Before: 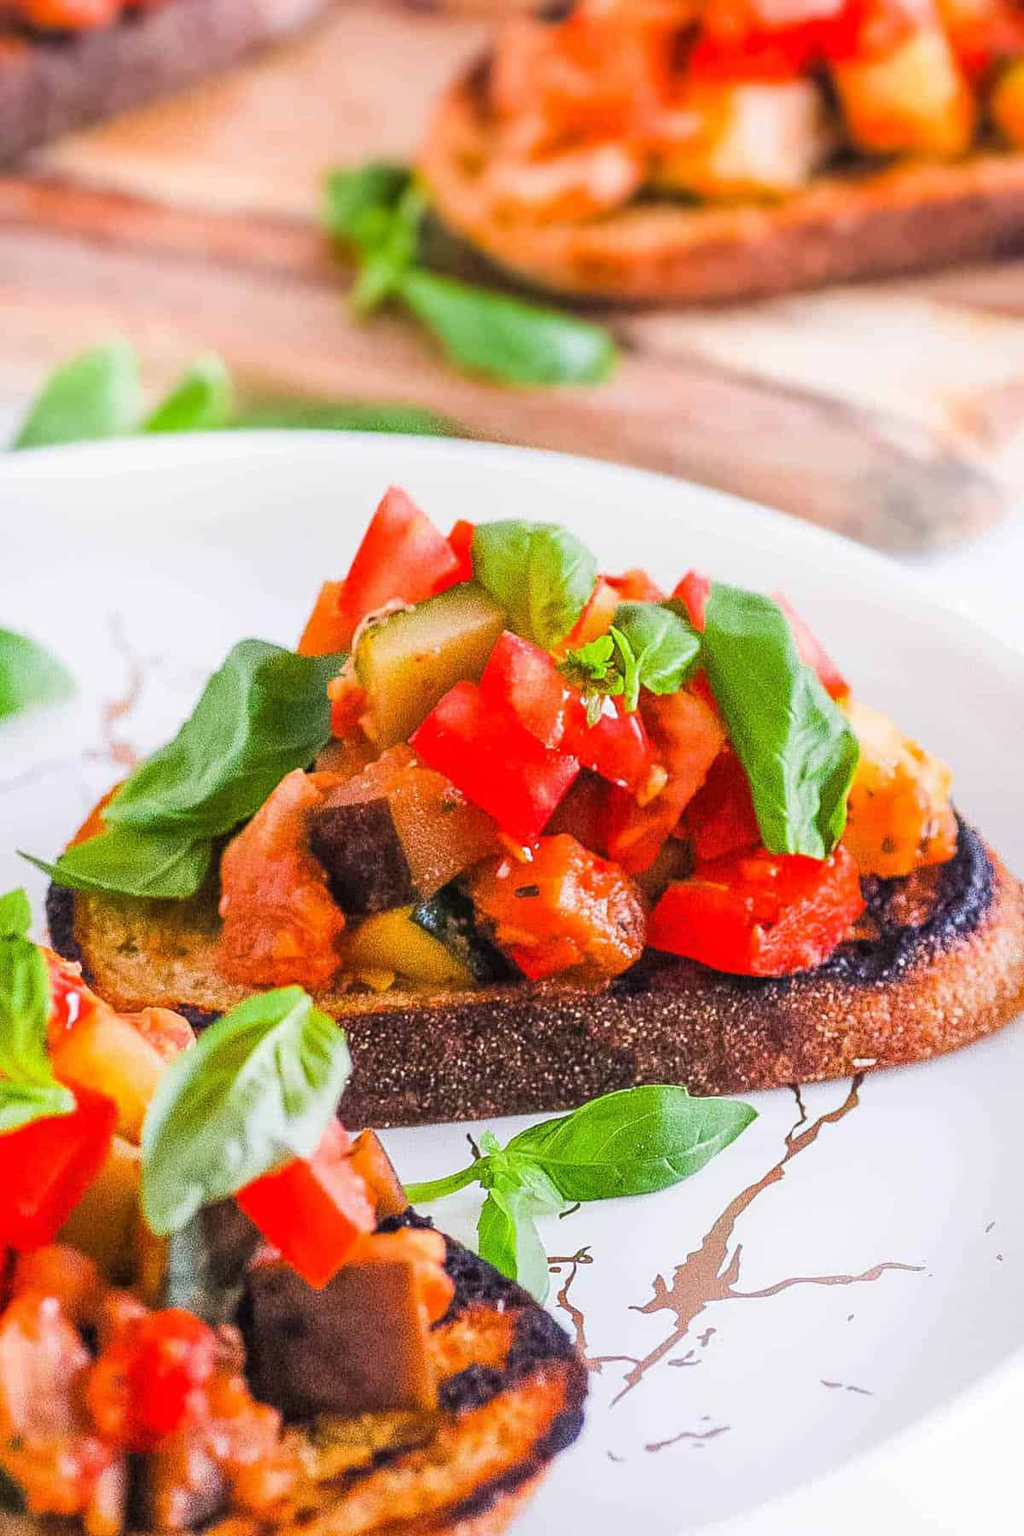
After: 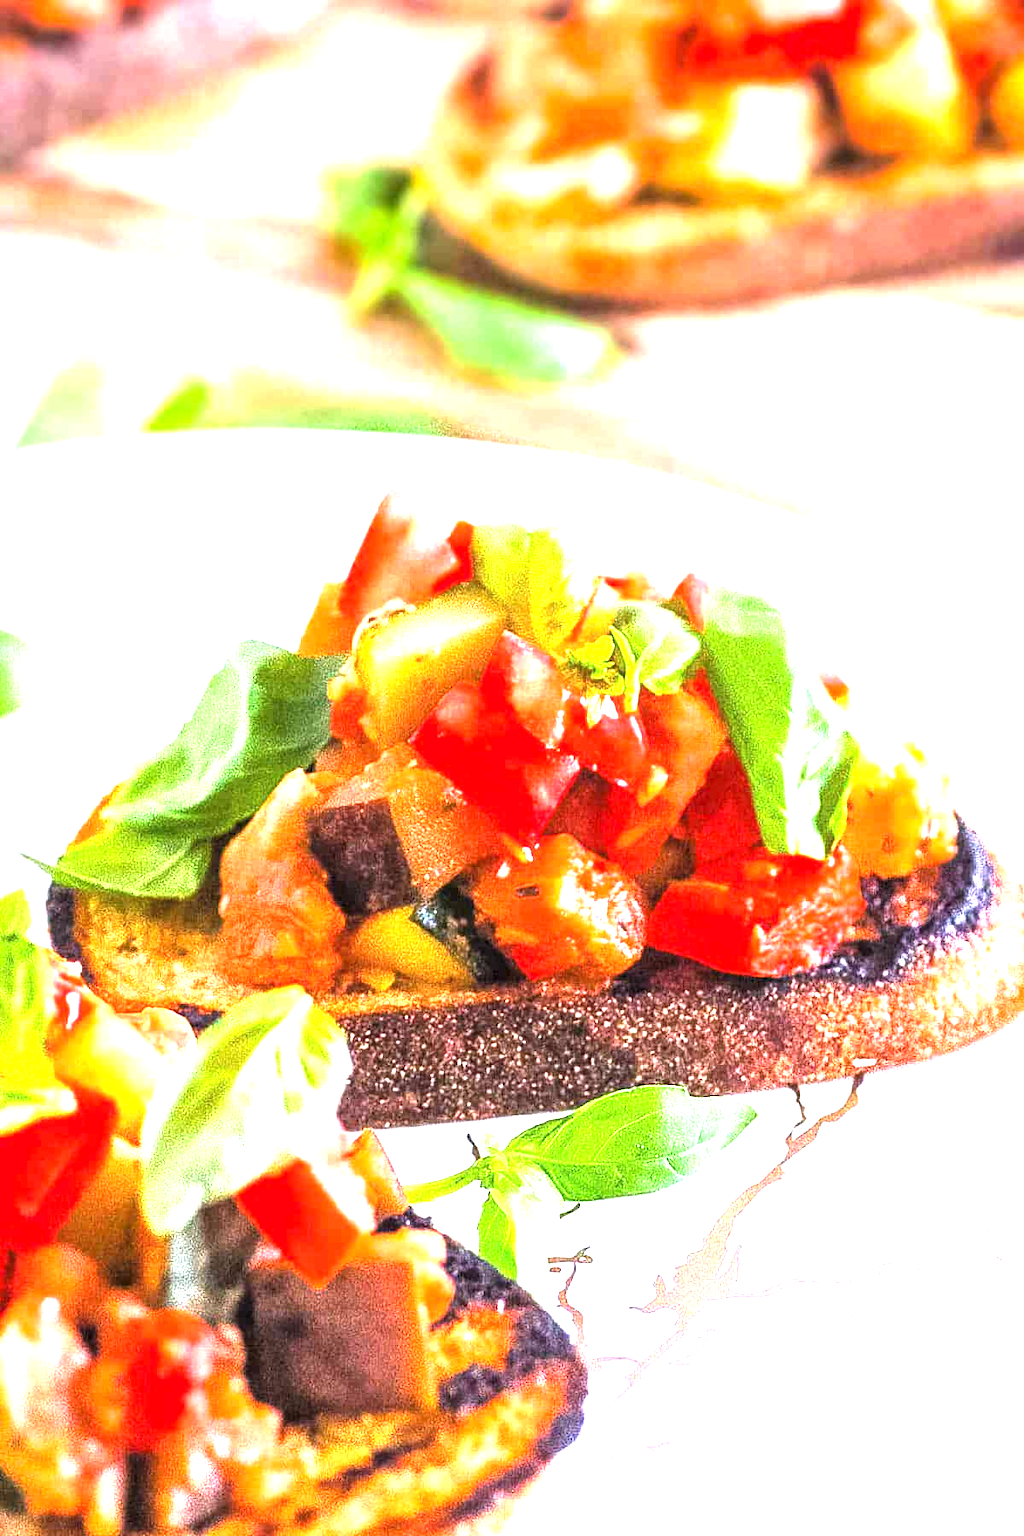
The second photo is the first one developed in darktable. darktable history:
exposure: exposure 1.5 EV, compensate highlight preservation false
levels: levels [0.031, 0.5, 0.969]
base curve: exposure shift 0, preserve colors none
white balance: red 1.004, blue 1.024
